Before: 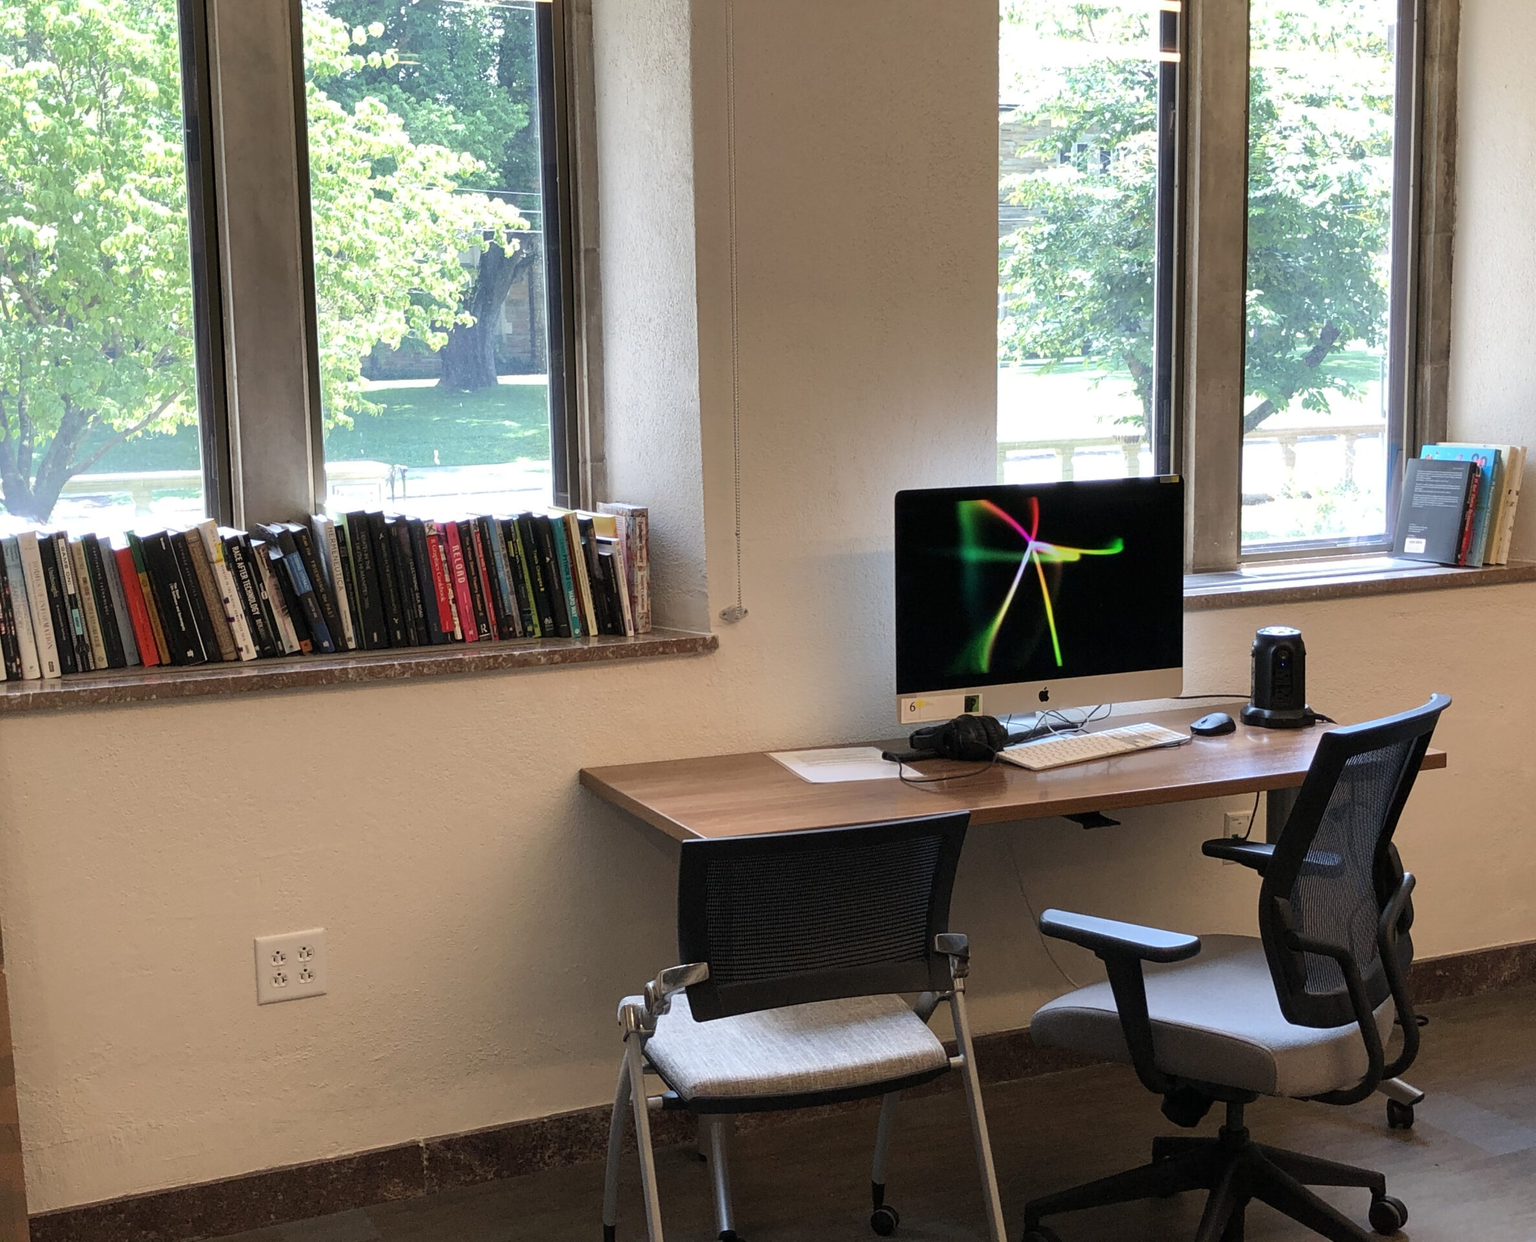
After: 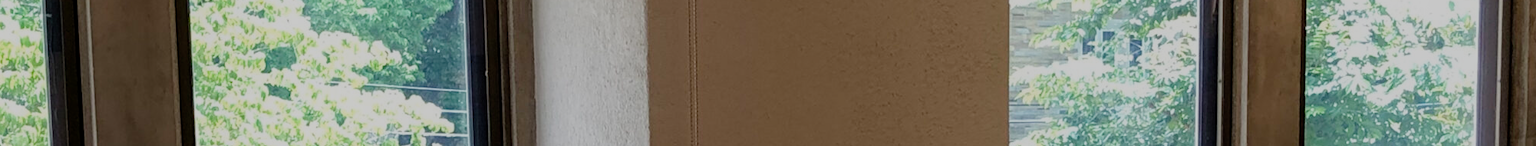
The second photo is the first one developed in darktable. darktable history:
shadows and highlights: shadows -70, highlights 35, soften with gaussian
crop and rotate: left 9.644%, top 9.491%, right 6.021%, bottom 80.509%
filmic rgb: middle gray luminance 29%, black relative exposure -10.3 EV, white relative exposure 5.5 EV, threshold 6 EV, target black luminance 0%, hardness 3.95, latitude 2.04%, contrast 1.132, highlights saturation mix 5%, shadows ↔ highlights balance 15.11%, add noise in highlights 0, preserve chrominance no, color science v3 (2019), use custom middle-gray values true, iterations of high-quality reconstruction 0, contrast in highlights soft, enable highlight reconstruction true
